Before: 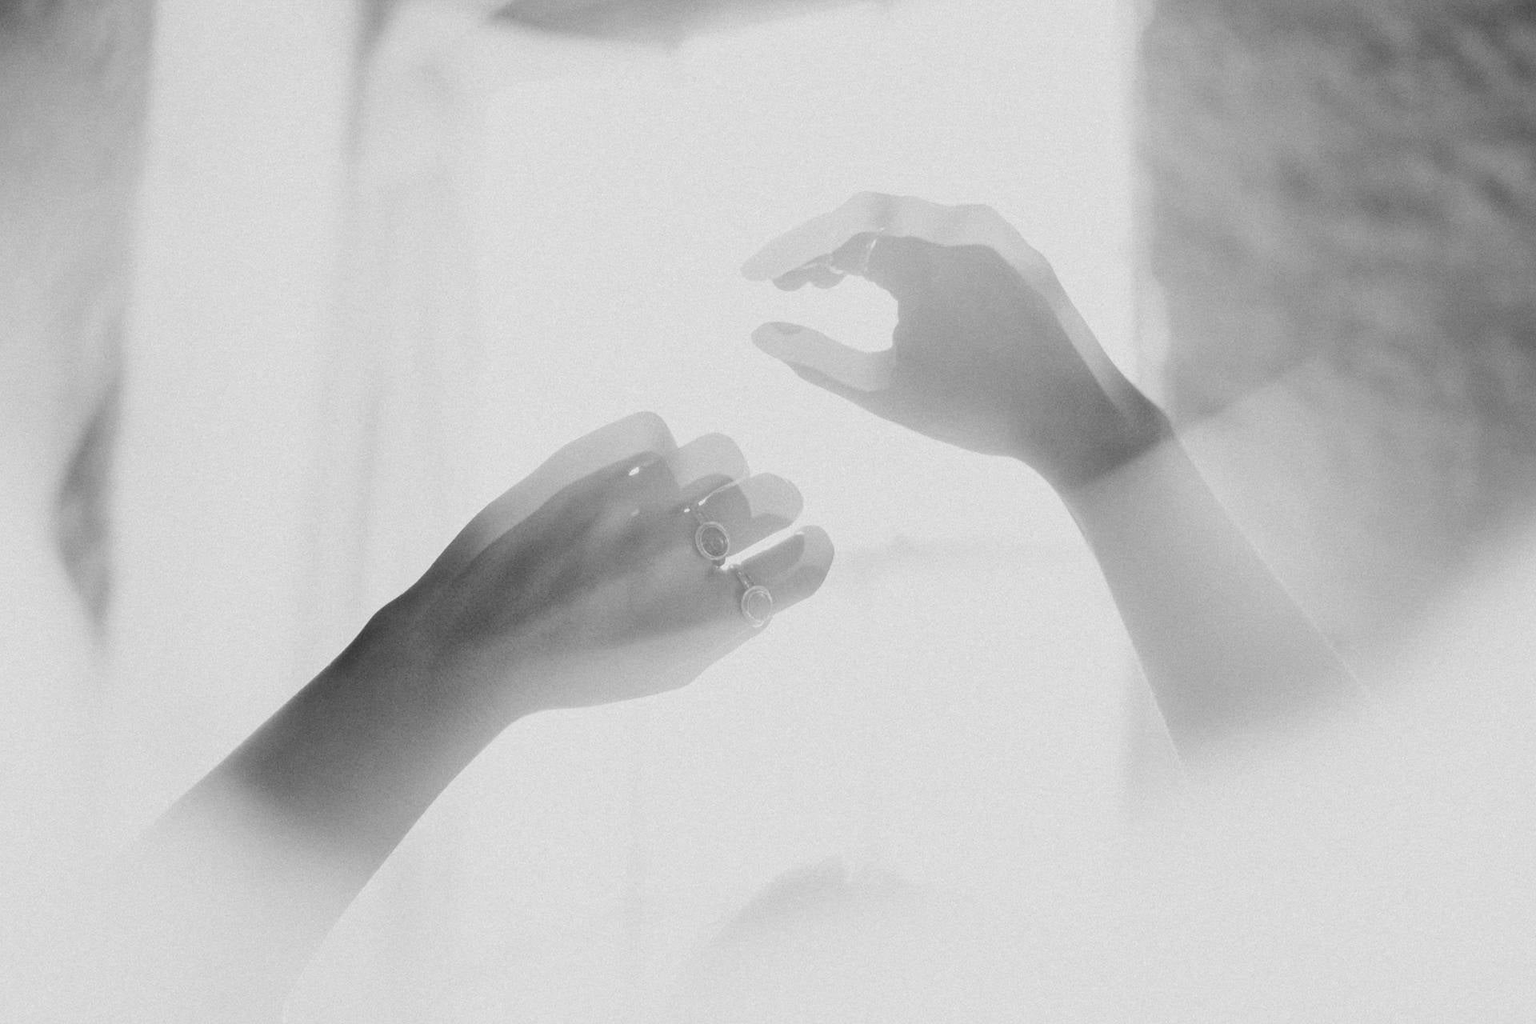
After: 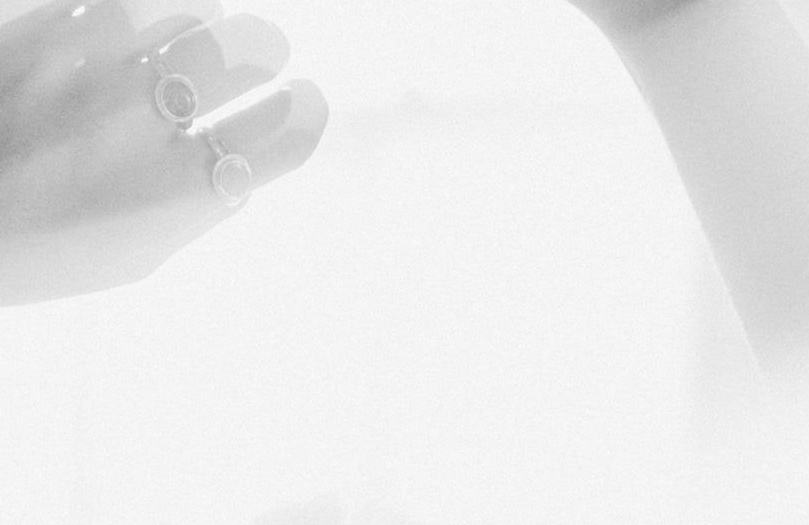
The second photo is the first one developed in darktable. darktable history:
crop: left 37.221%, top 45.169%, right 20.63%, bottom 13.777%
global tonemap: drago (0.7, 100)
color zones: curves: ch1 [(0, -0.014) (0.143, -0.013) (0.286, -0.013) (0.429, -0.016) (0.571, -0.019) (0.714, -0.015) (0.857, 0.002) (1, -0.014)]
